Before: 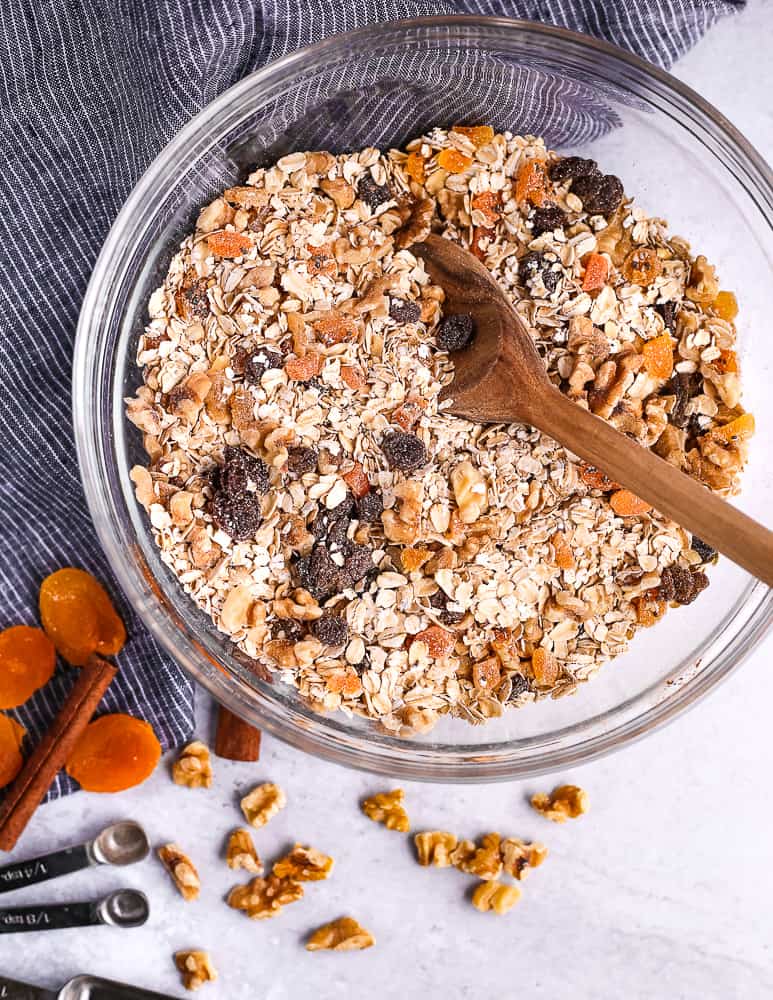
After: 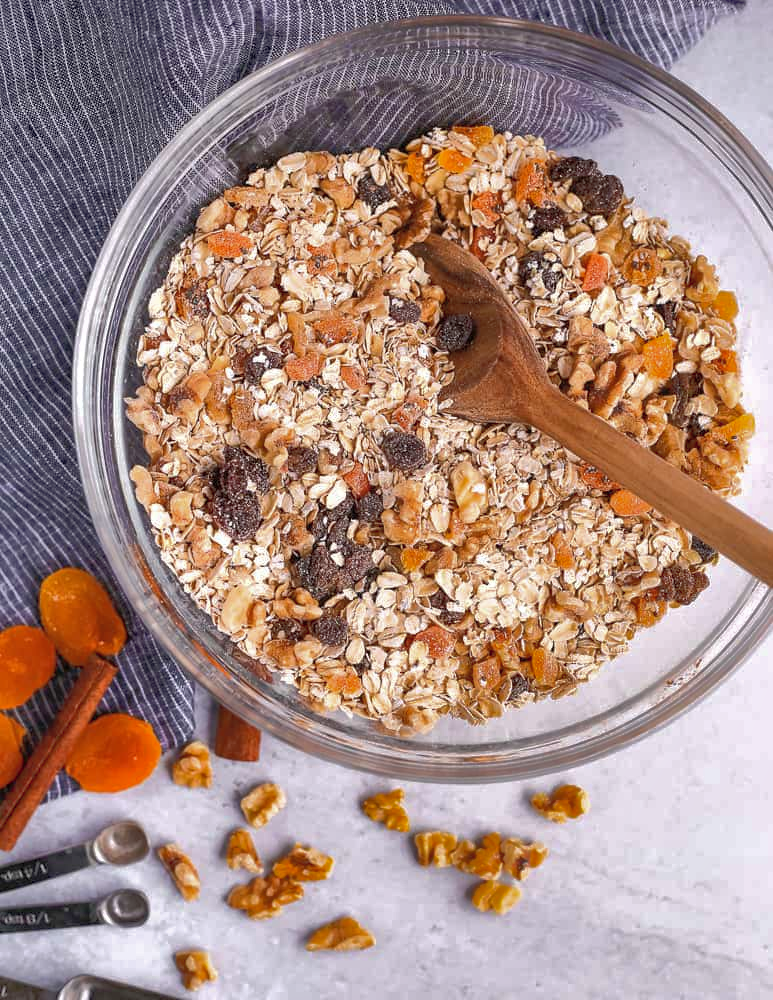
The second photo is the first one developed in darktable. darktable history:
shadows and highlights: shadows 59.79, highlights -59.86
